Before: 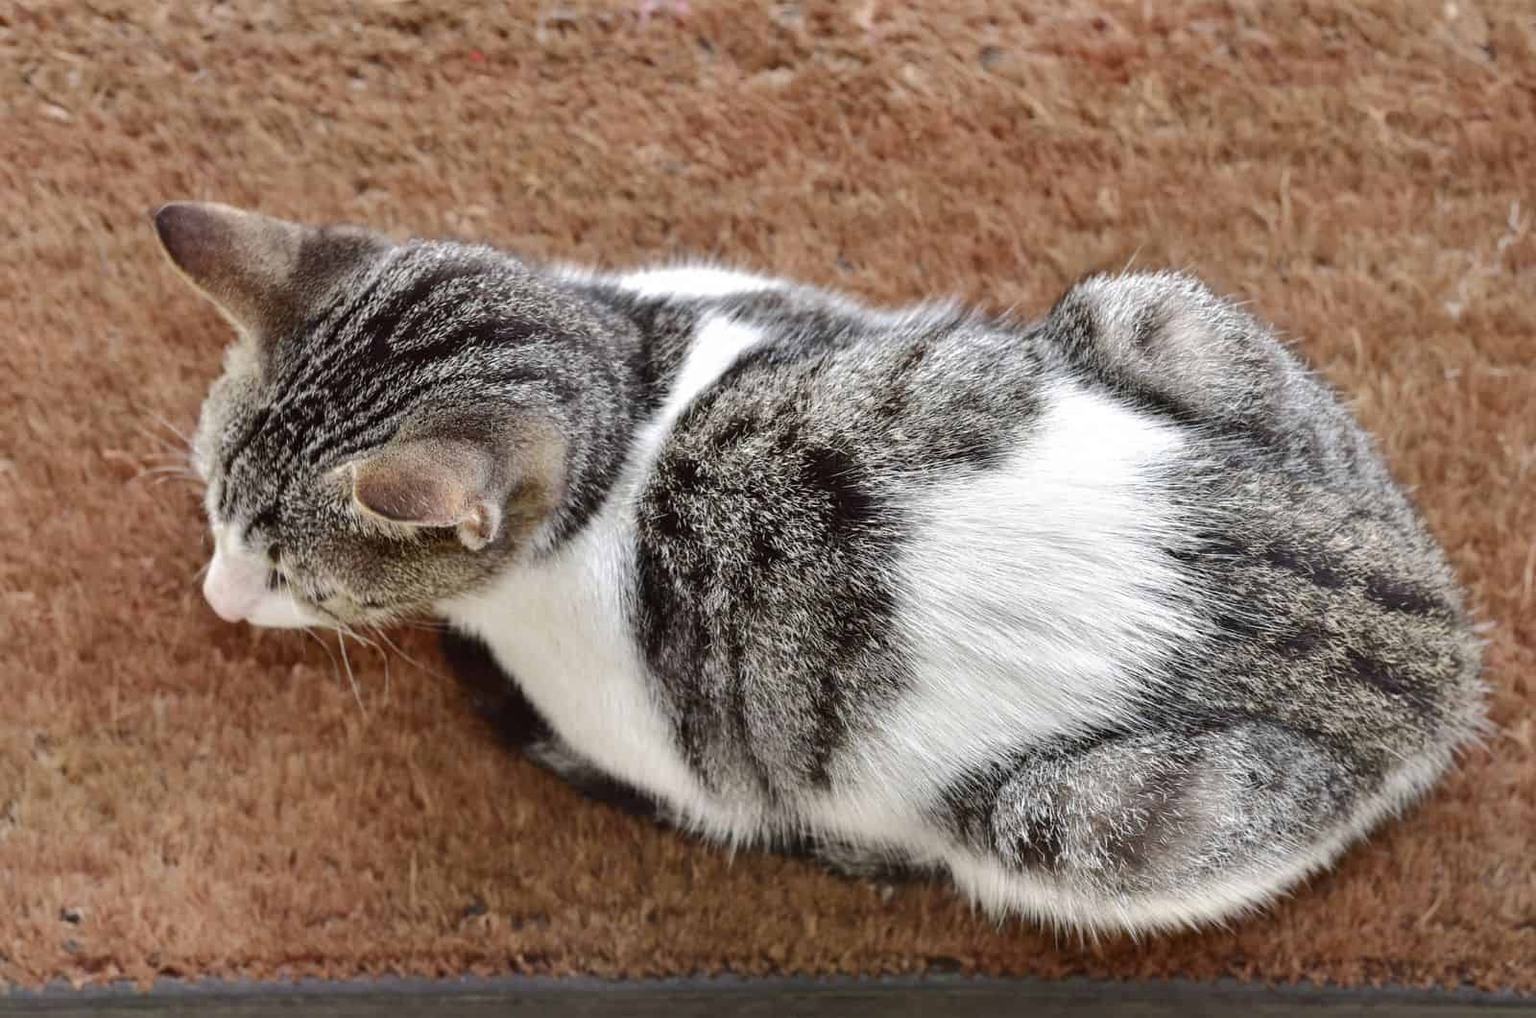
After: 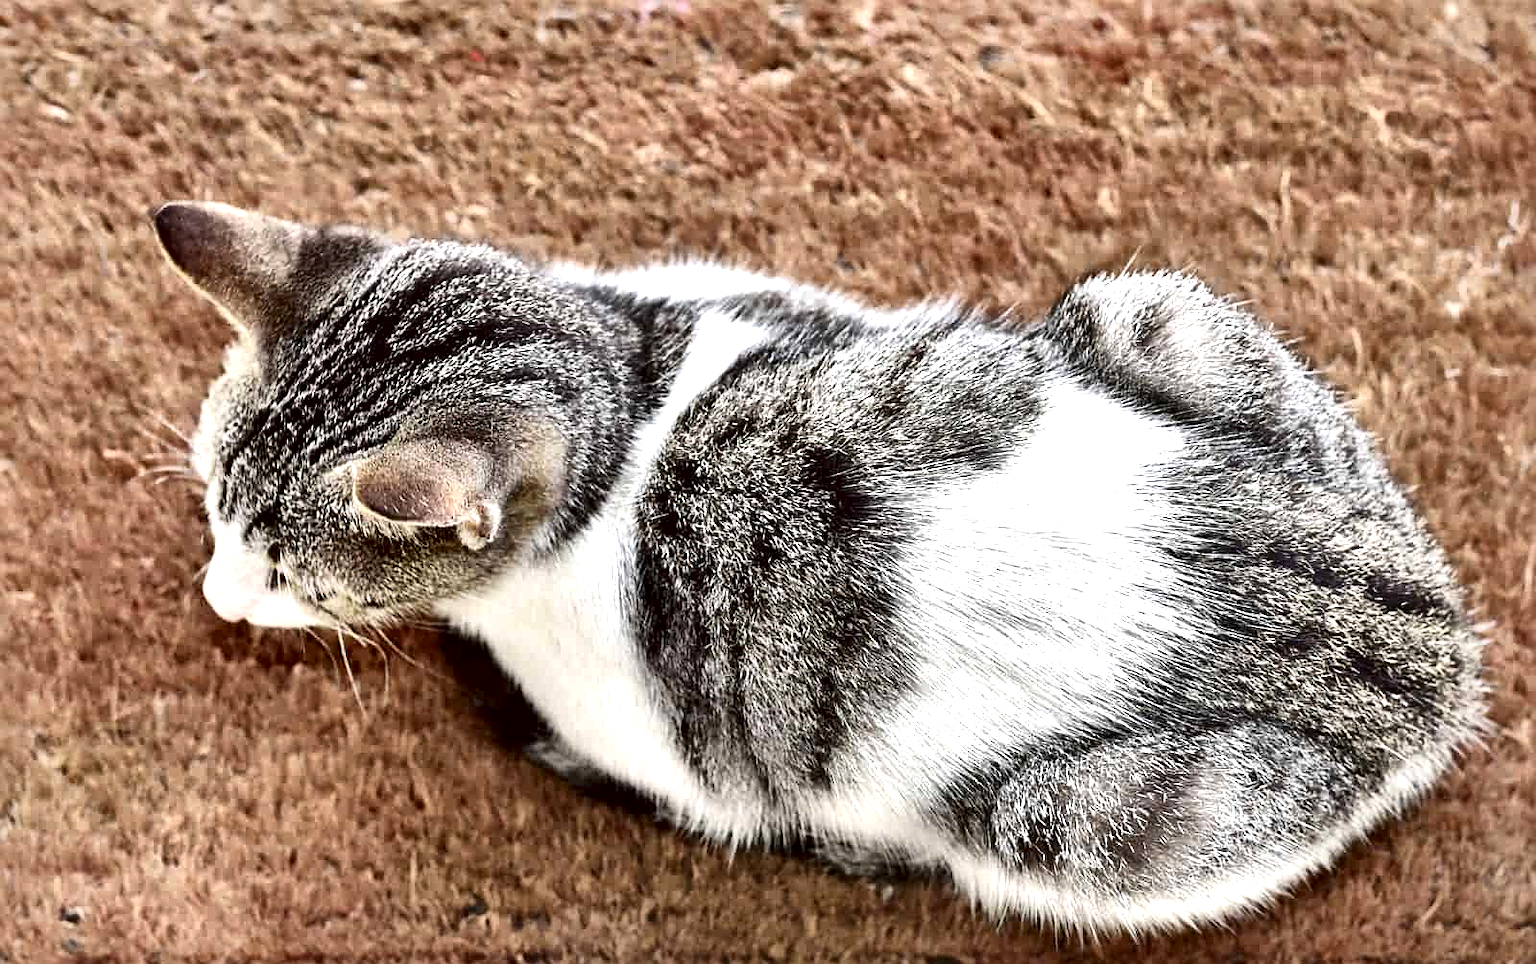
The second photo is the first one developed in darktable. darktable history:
sharpen: on, module defaults
local contrast: mode bilateral grid, contrast 44, coarseness 70, detail 213%, midtone range 0.2
exposure: black level correction 0.001, exposure 0.499 EV, compensate exposure bias true, compensate highlight preservation false
crop and rotate: top 0.011%, bottom 5.111%
